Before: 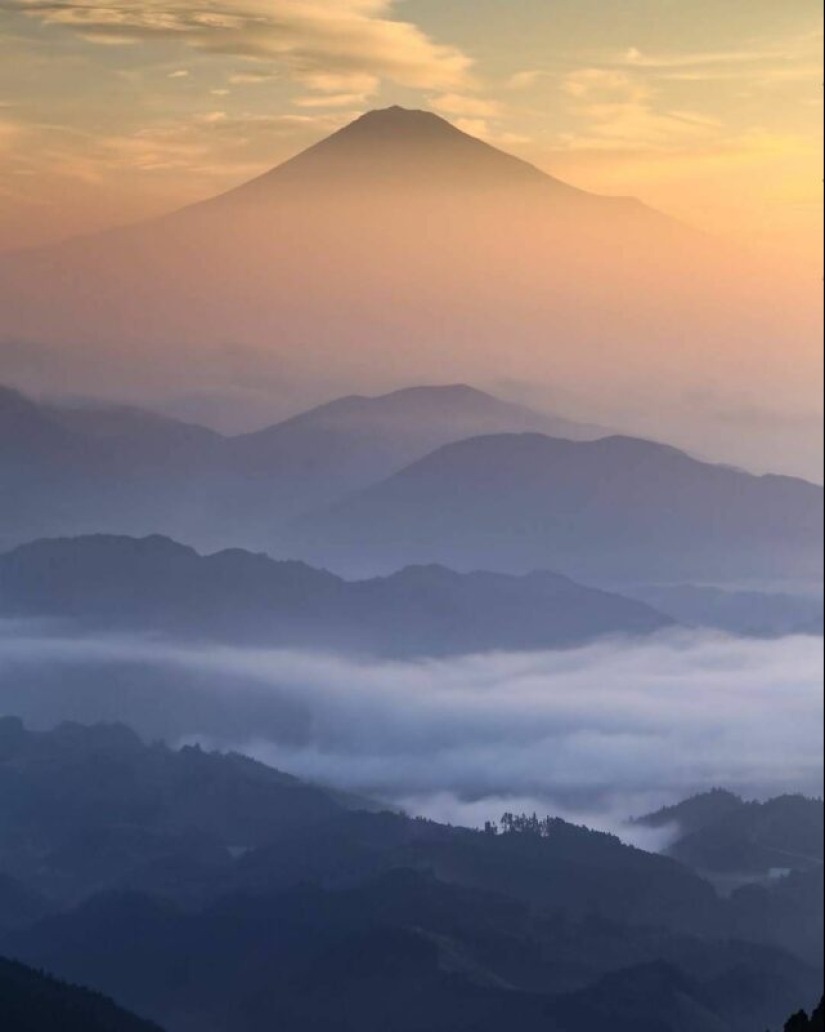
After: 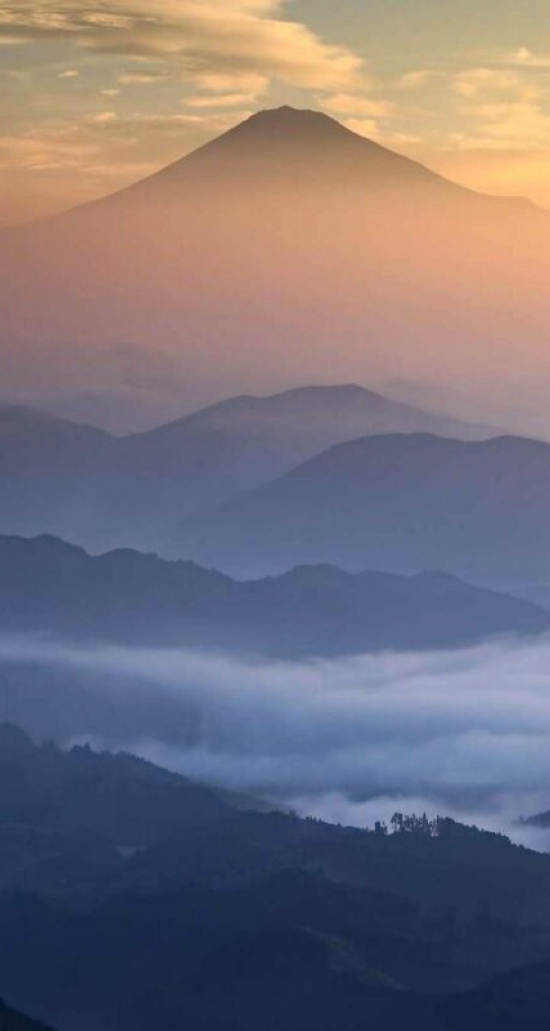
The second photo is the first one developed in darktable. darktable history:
crop and rotate: left 13.398%, right 19.898%
haze removal: compatibility mode true, adaptive false
